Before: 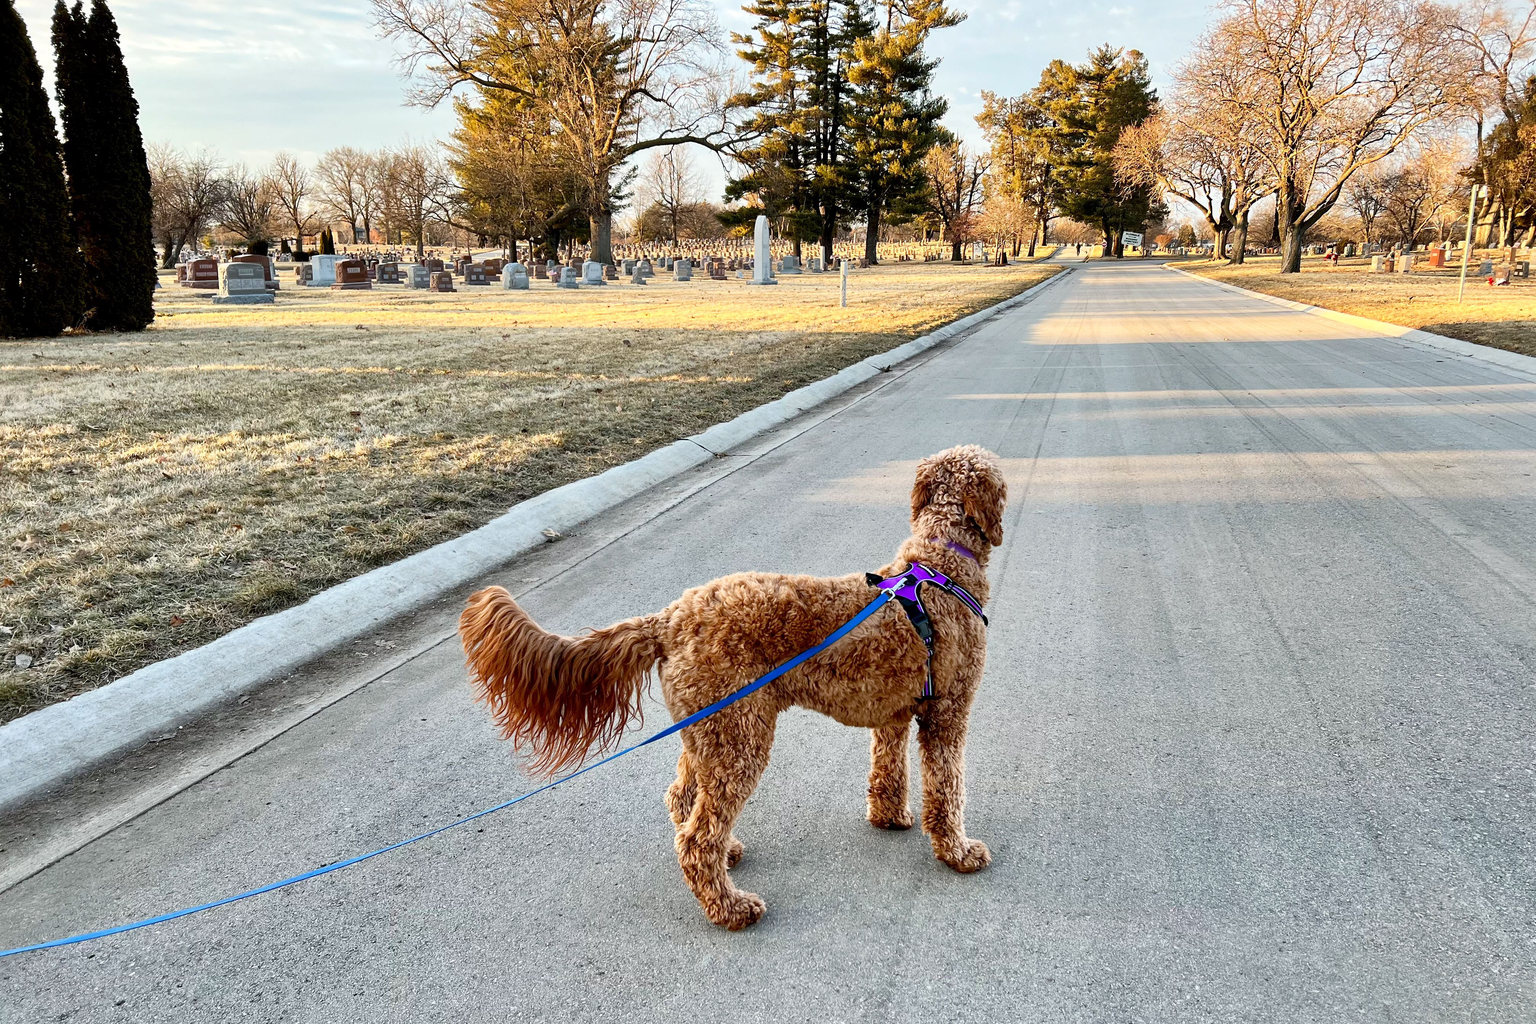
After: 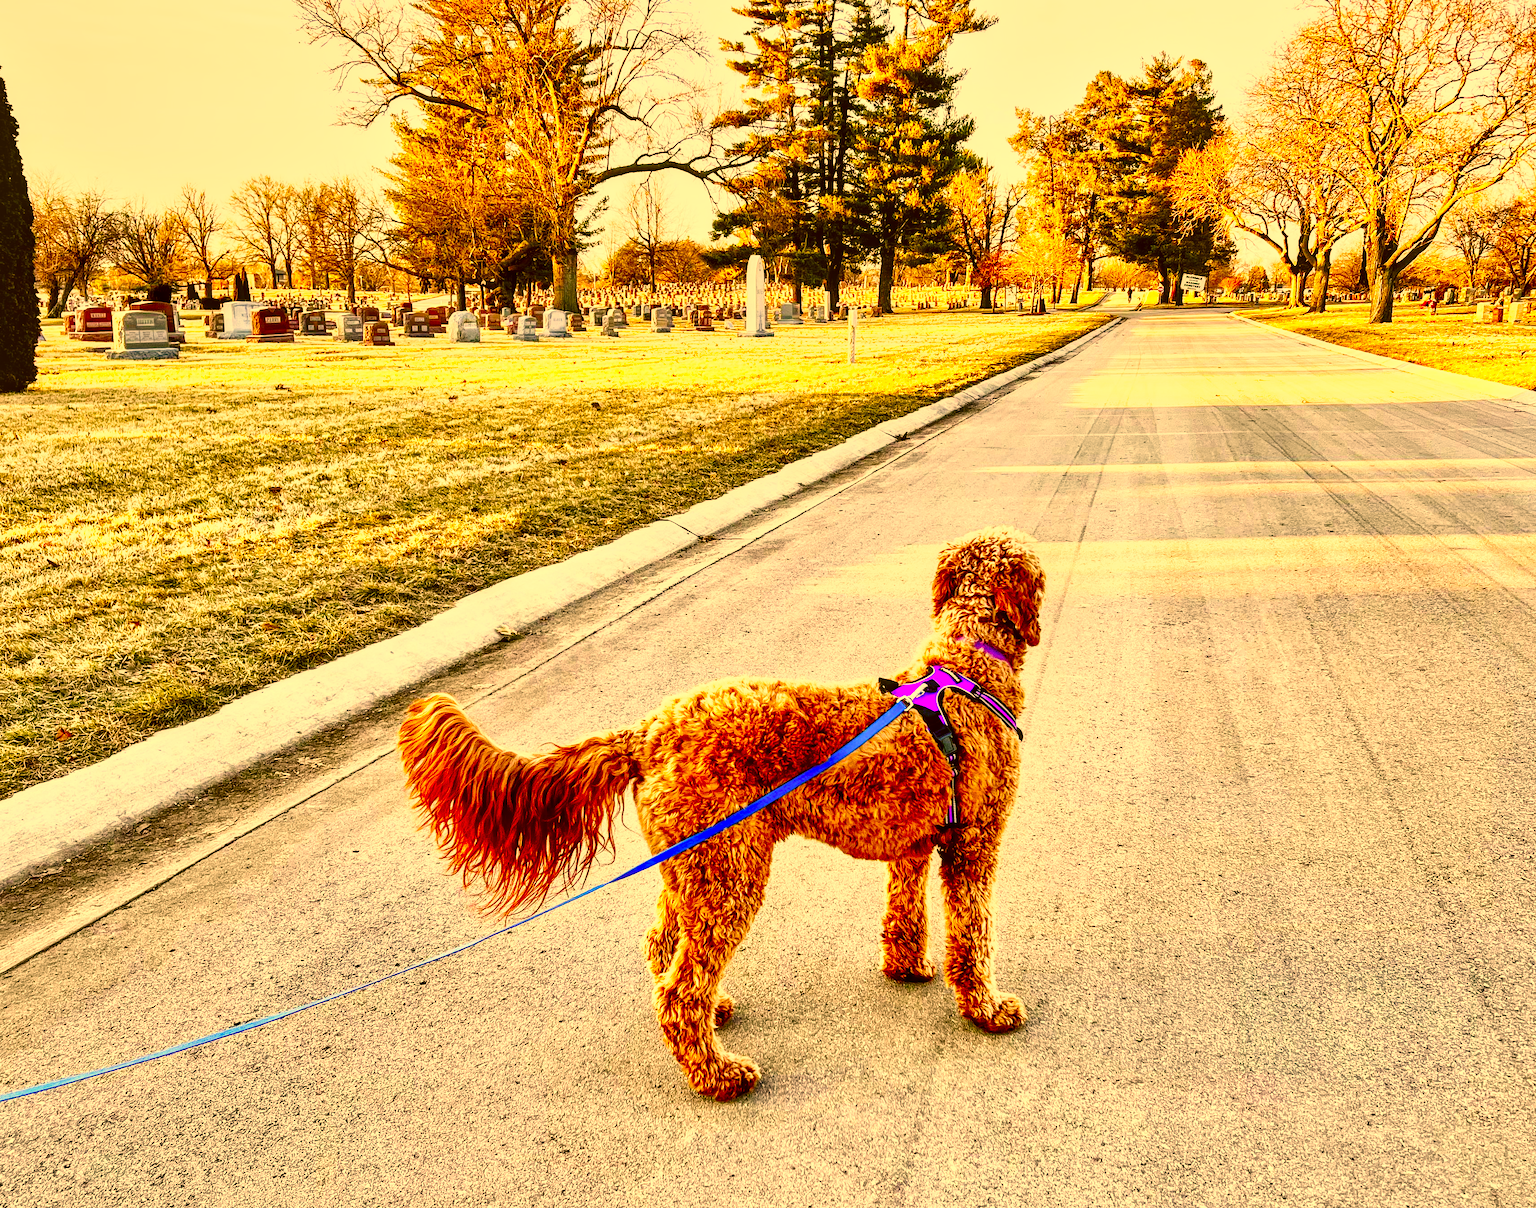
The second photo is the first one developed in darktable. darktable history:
color correction: highlights a* 10.44, highlights b* 30.04, shadows a* 2.73, shadows b* 17.51, saturation 1.72
crop: left 8.026%, right 7.374%
levels: levels [0, 0.476, 0.951]
local contrast: detail 130%
color balance rgb: on, module defaults
white balance: red 1.009, blue 1.027
shadows and highlights: soften with gaussian
base curve: curves: ch0 [(0, 0) (0.028, 0.03) (0.121, 0.232) (0.46, 0.748) (0.859, 0.968) (1, 1)], preserve colors none
